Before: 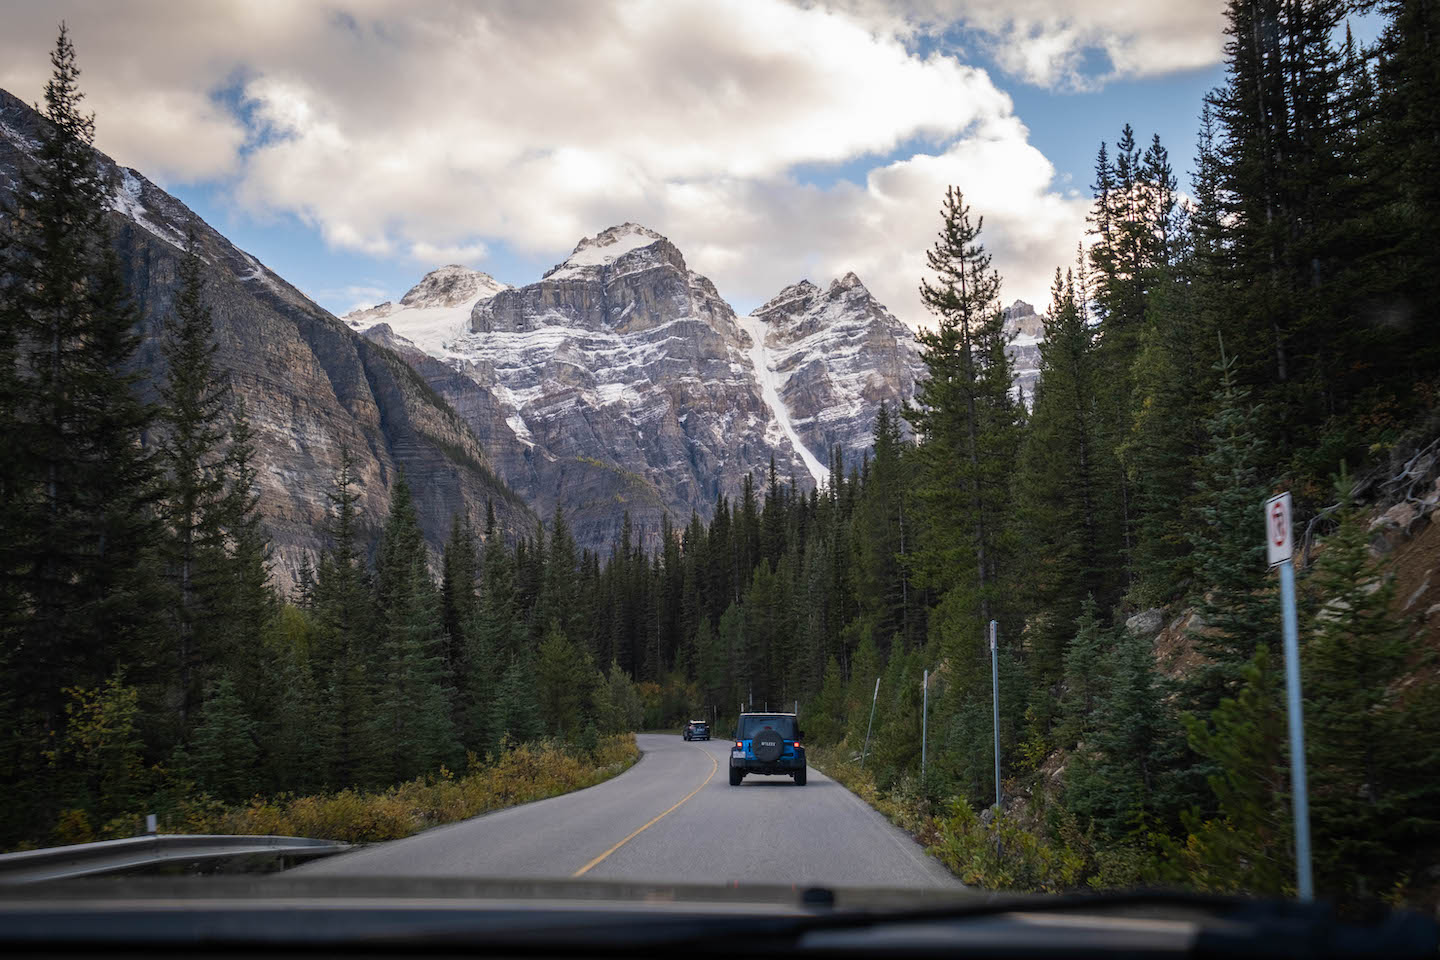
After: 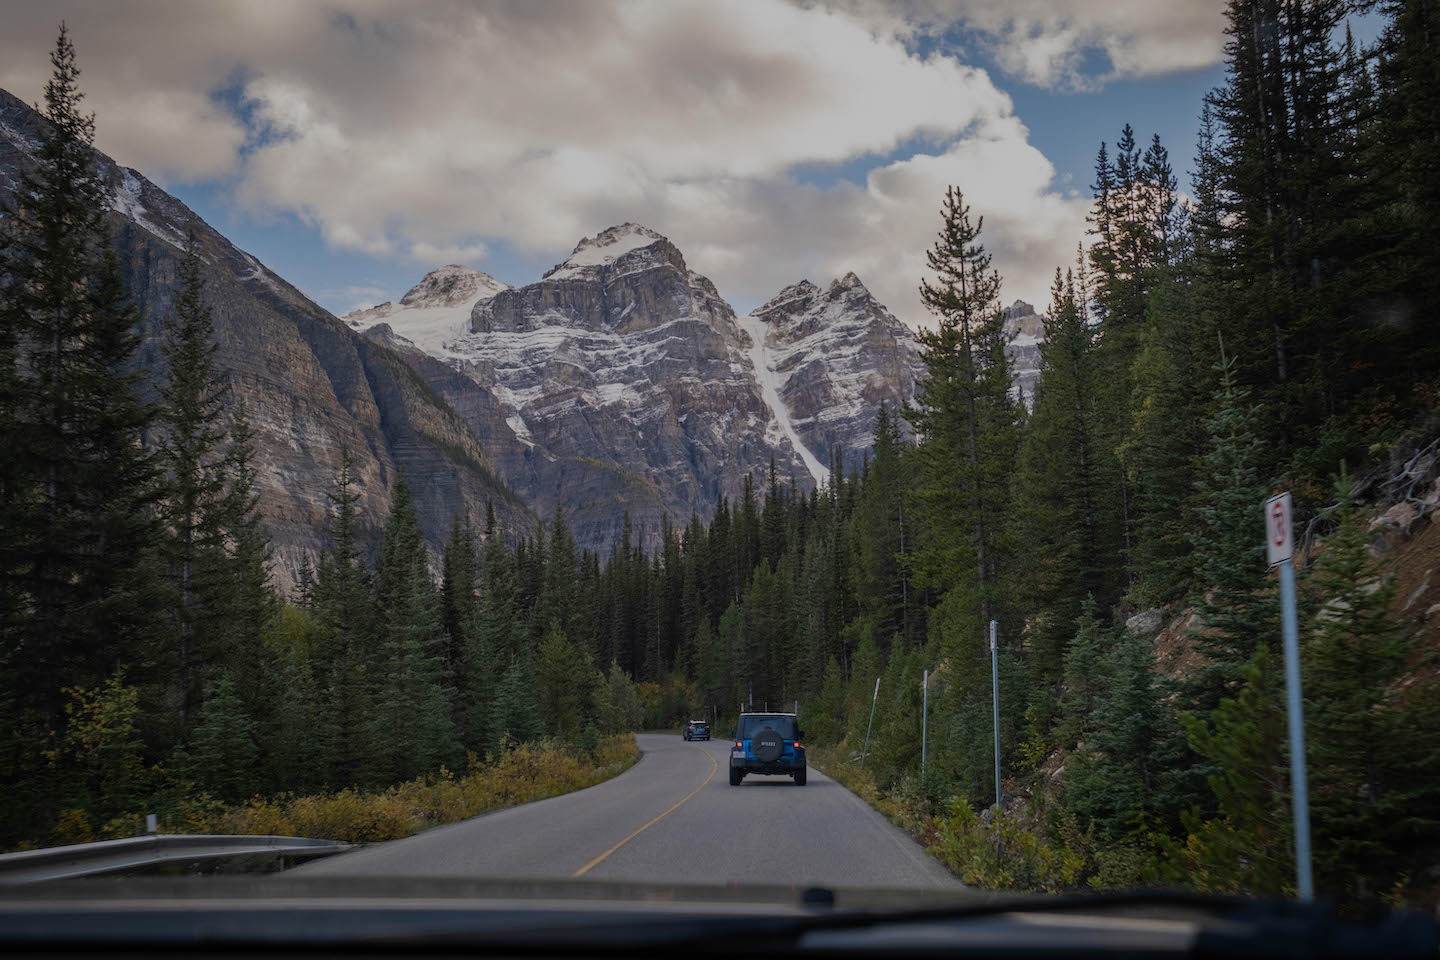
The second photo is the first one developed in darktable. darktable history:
tone equalizer: -8 EV -0.011 EV, -7 EV 0.043 EV, -6 EV -0.006 EV, -5 EV 0.005 EV, -4 EV -0.047 EV, -3 EV -0.238 EV, -2 EV -0.66 EV, -1 EV -0.965 EV, +0 EV -0.954 EV
